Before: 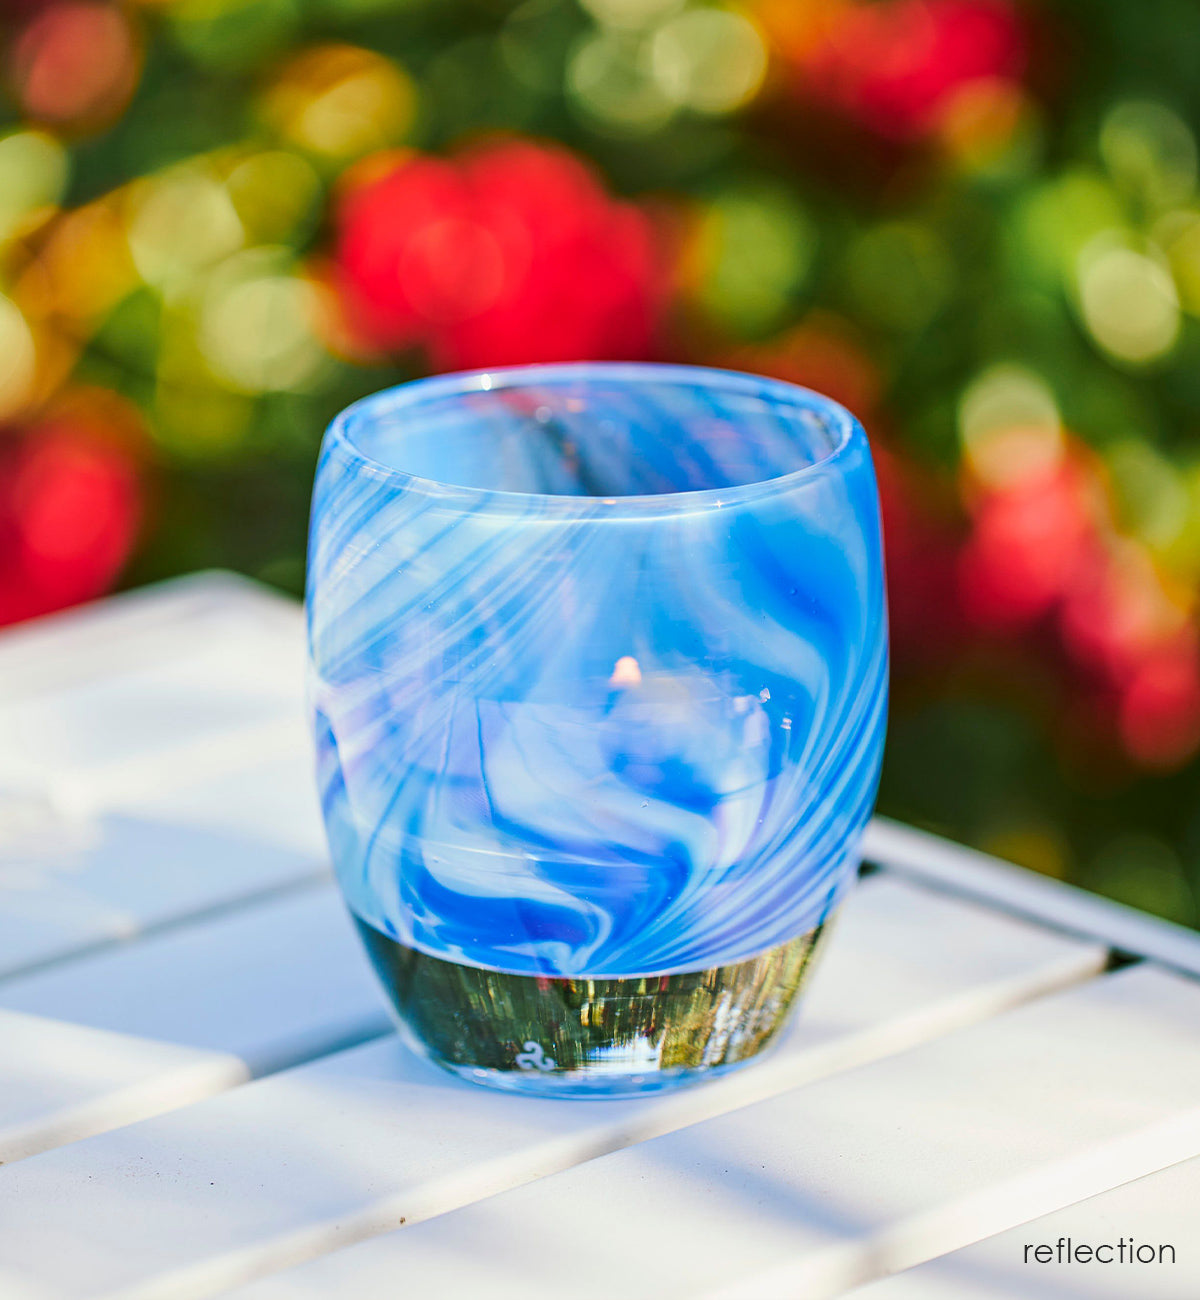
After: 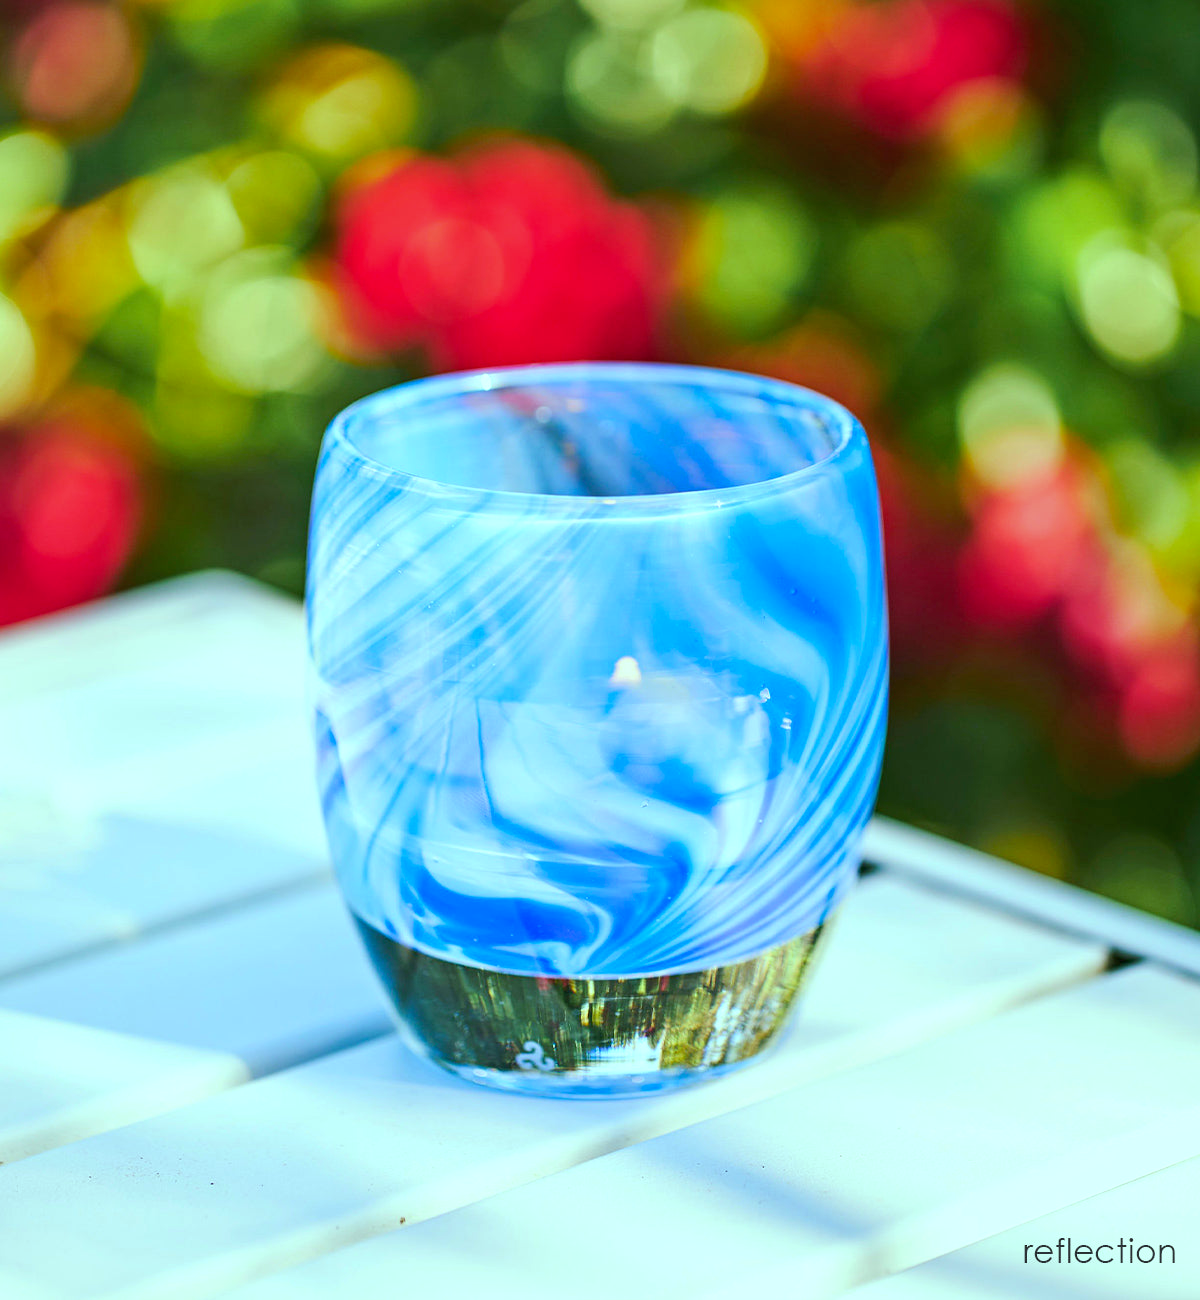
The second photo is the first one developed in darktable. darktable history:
color balance: mode lift, gamma, gain (sRGB), lift [0.997, 0.979, 1.021, 1.011], gamma [1, 1.084, 0.916, 0.998], gain [1, 0.87, 1.13, 1.101], contrast 4.55%, contrast fulcrum 38.24%, output saturation 104.09%
levels: levels [0, 0.478, 1]
